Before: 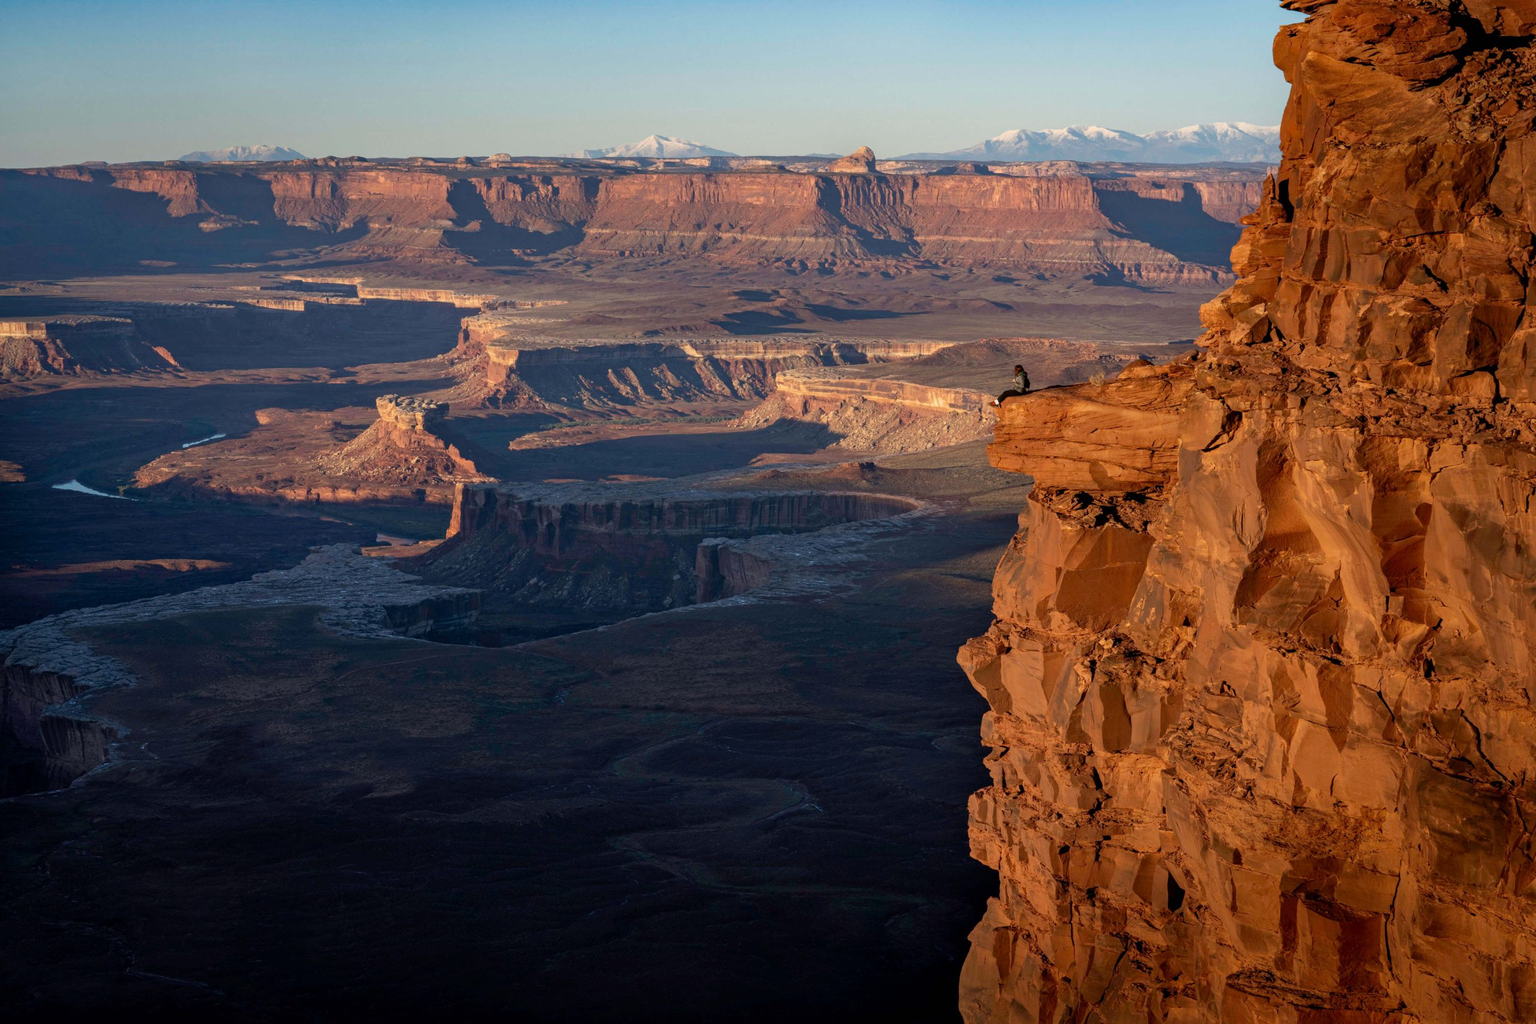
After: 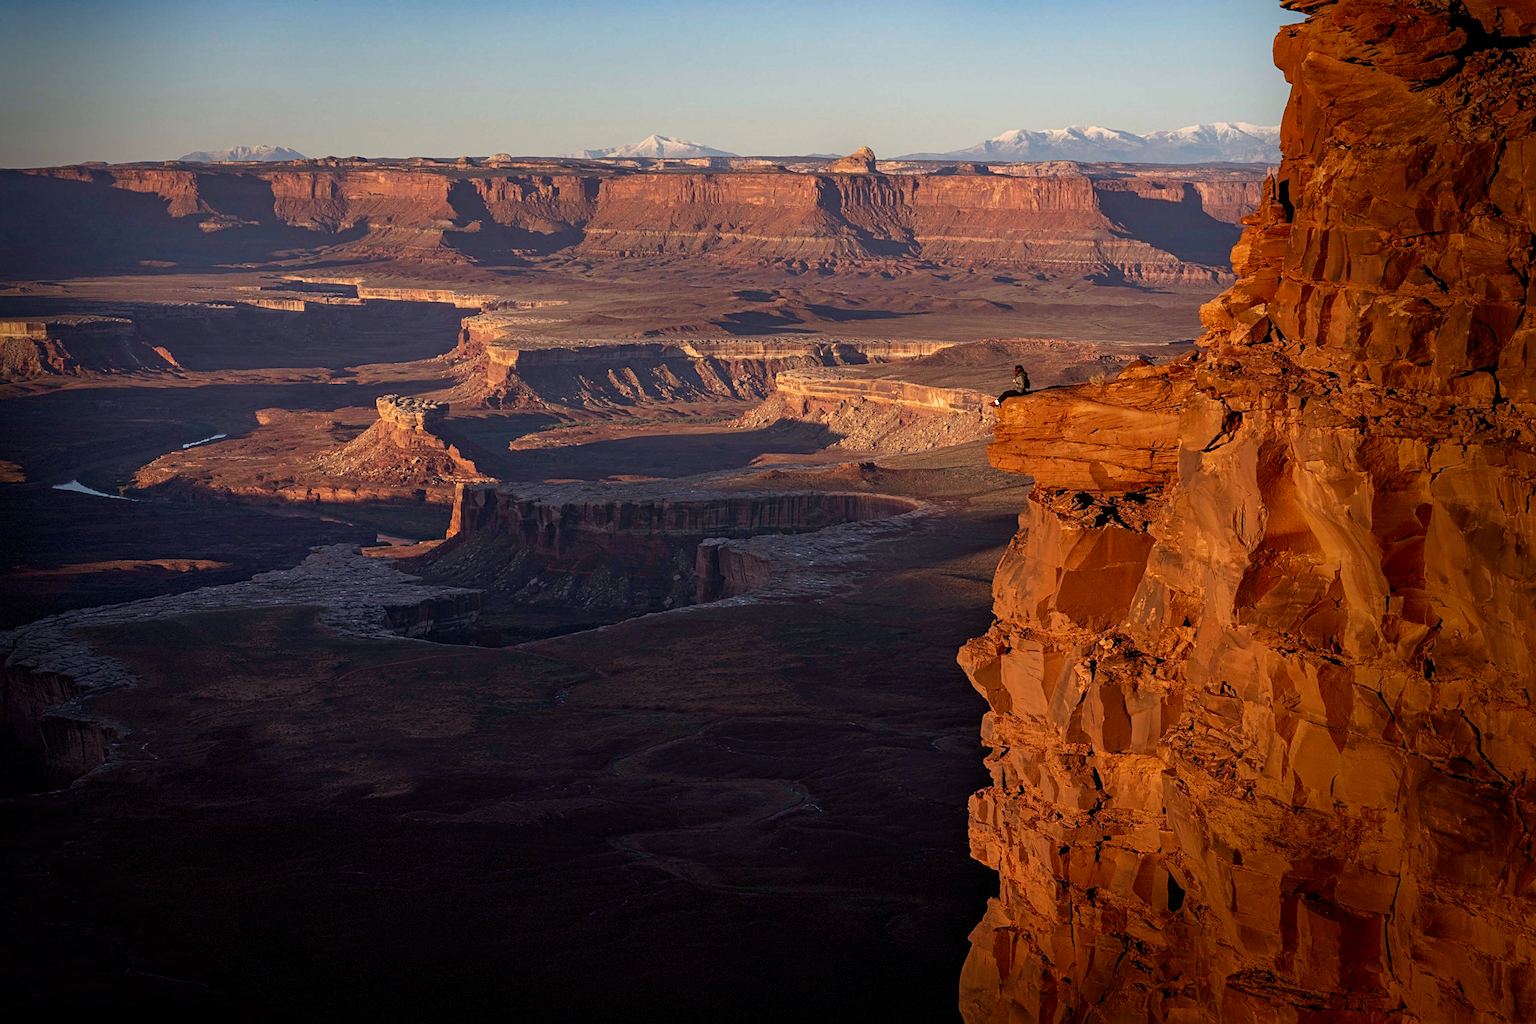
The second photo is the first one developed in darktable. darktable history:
vignetting: fall-off start 68.33%, fall-off radius 30%, saturation 0.042, center (-0.066, -0.311), width/height ratio 0.992, shape 0.85, dithering 8-bit output
sharpen: on, module defaults
rgb levels: mode RGB, independent channels, levels [[0, 0.5, 1], [0, 0.521, 1], [0, 0.536, 1]]
